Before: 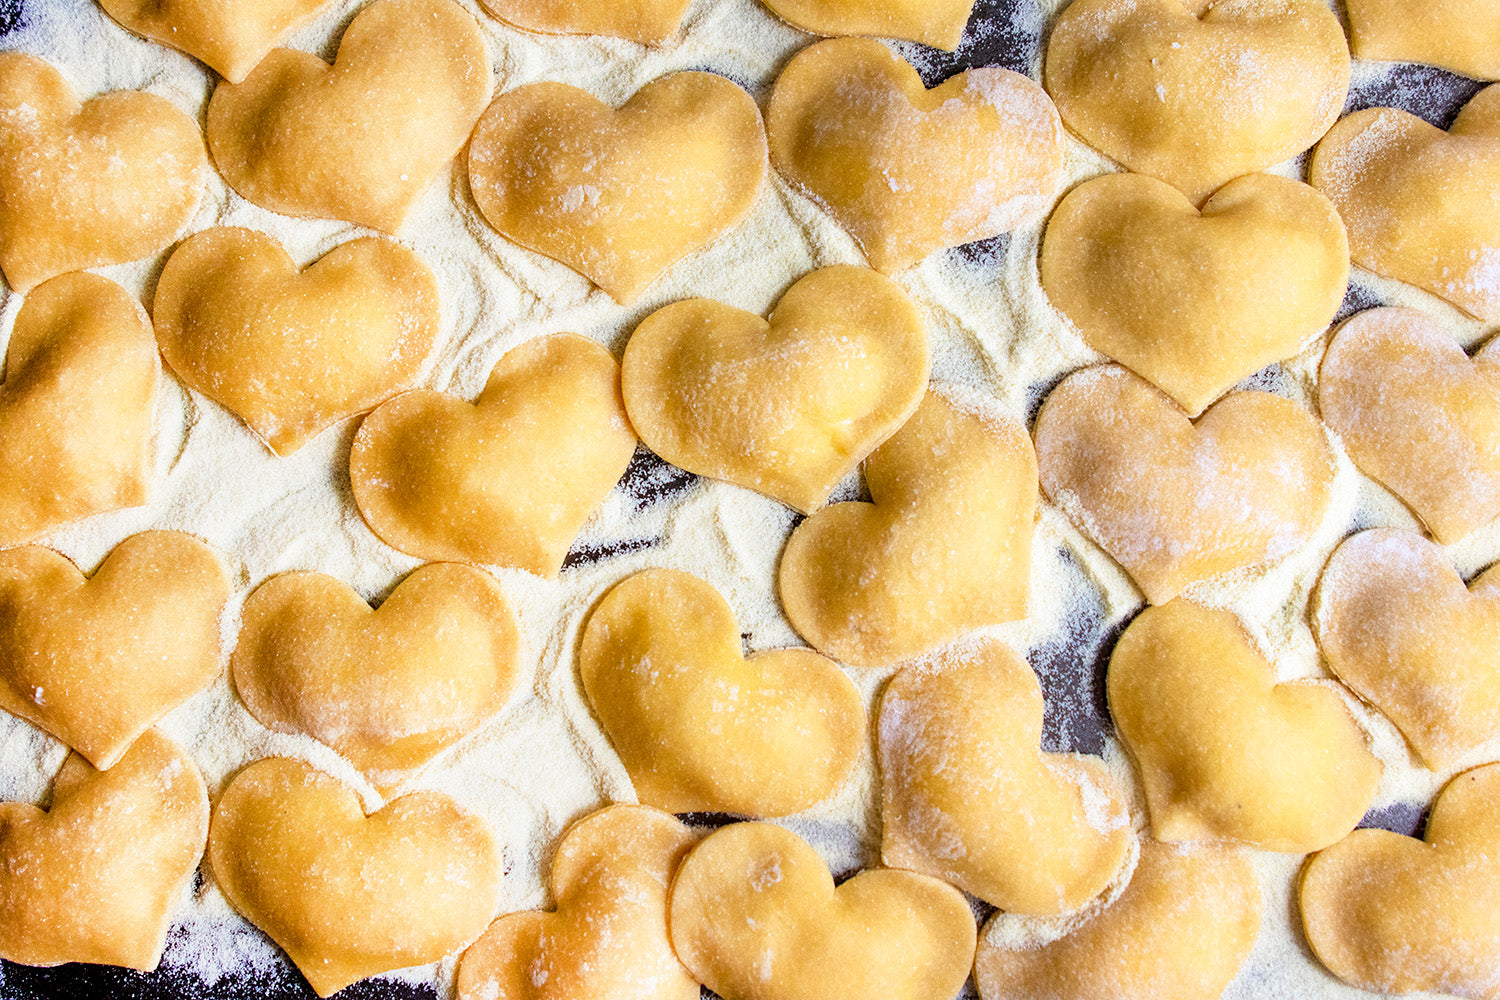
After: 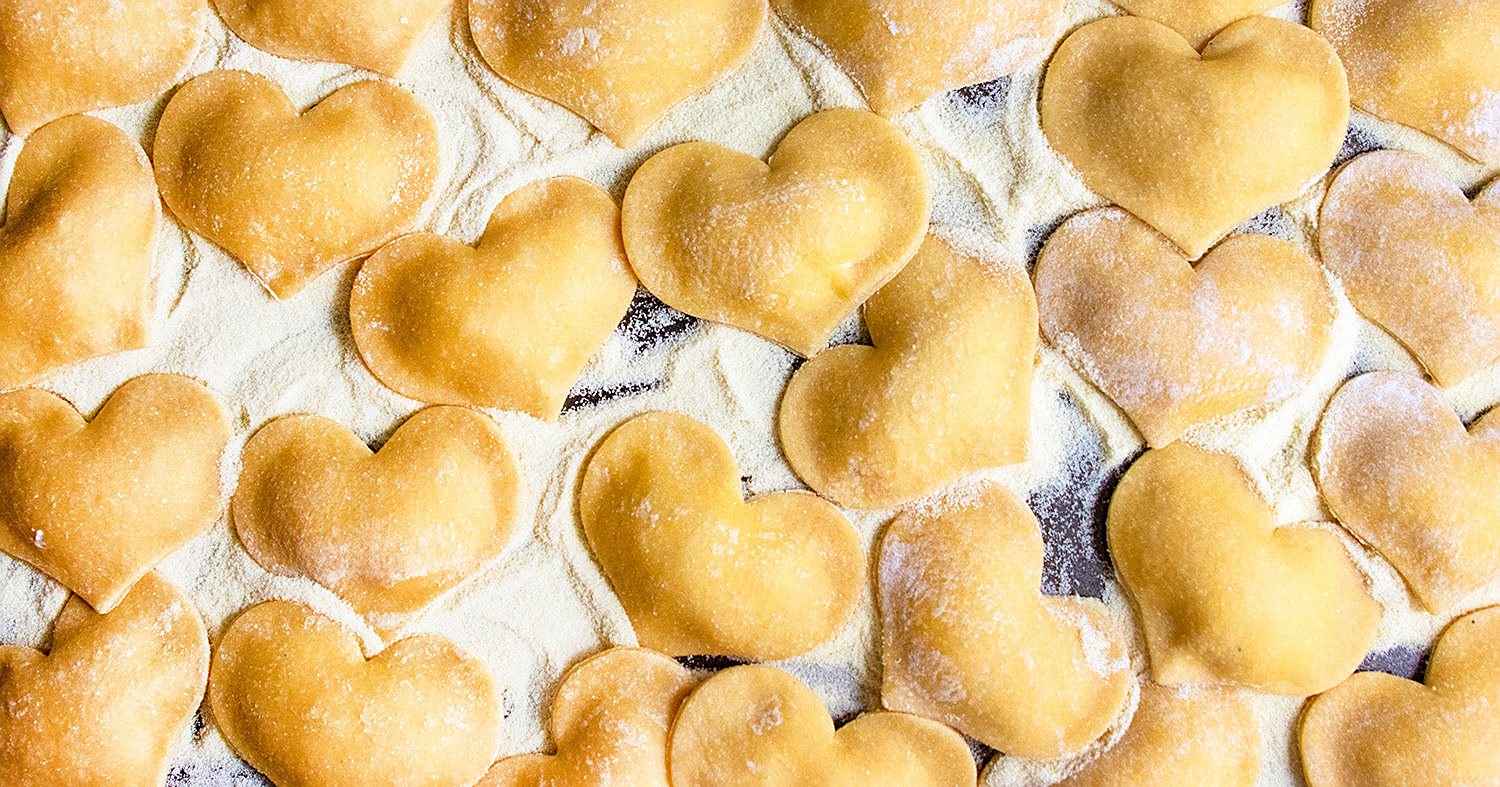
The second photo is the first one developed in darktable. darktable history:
white balance: red 1, blue 1
sharpen: on, module defaults
crop and rotate: top 15.774%, bottom 5.506%
